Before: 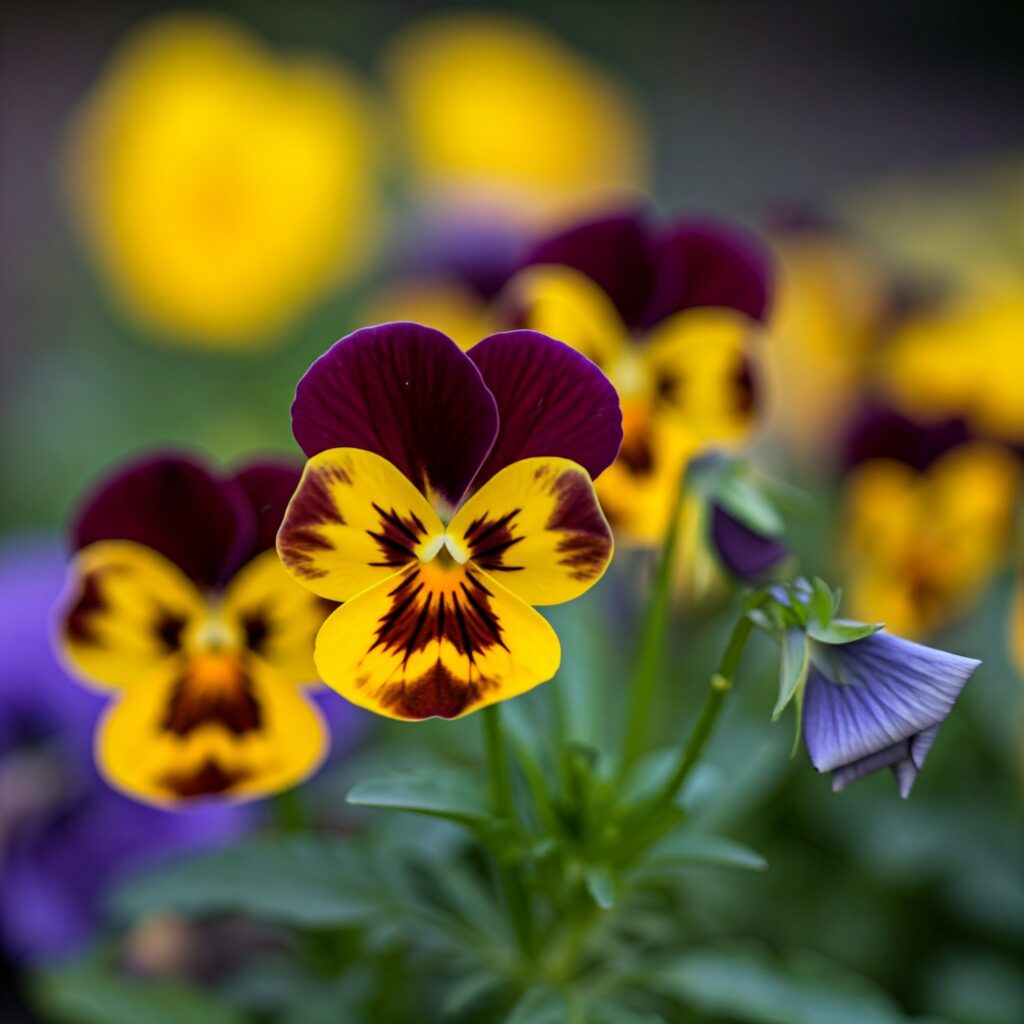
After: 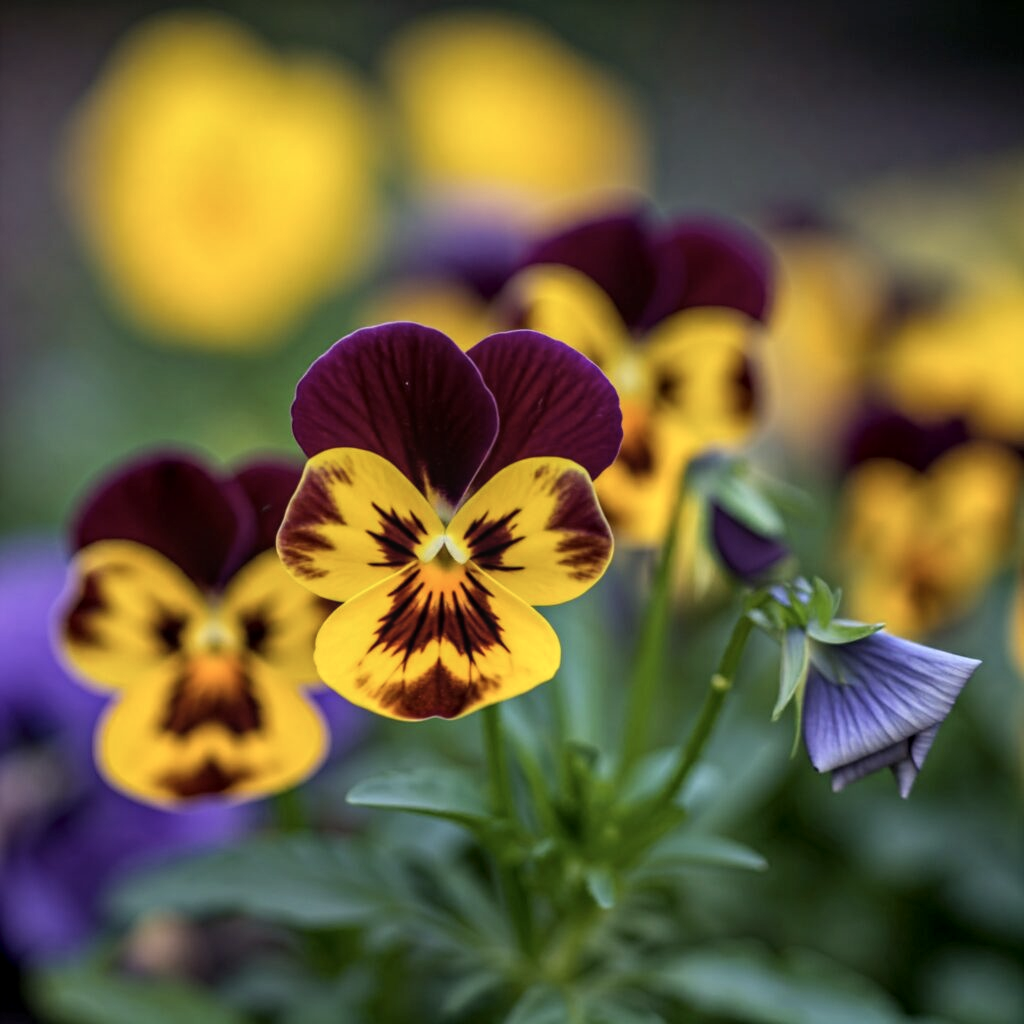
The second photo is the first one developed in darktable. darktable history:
color contrast: green-magenta contrast 0.84, blue-yellow contrast 0.86
local contrast: on, module defaults
